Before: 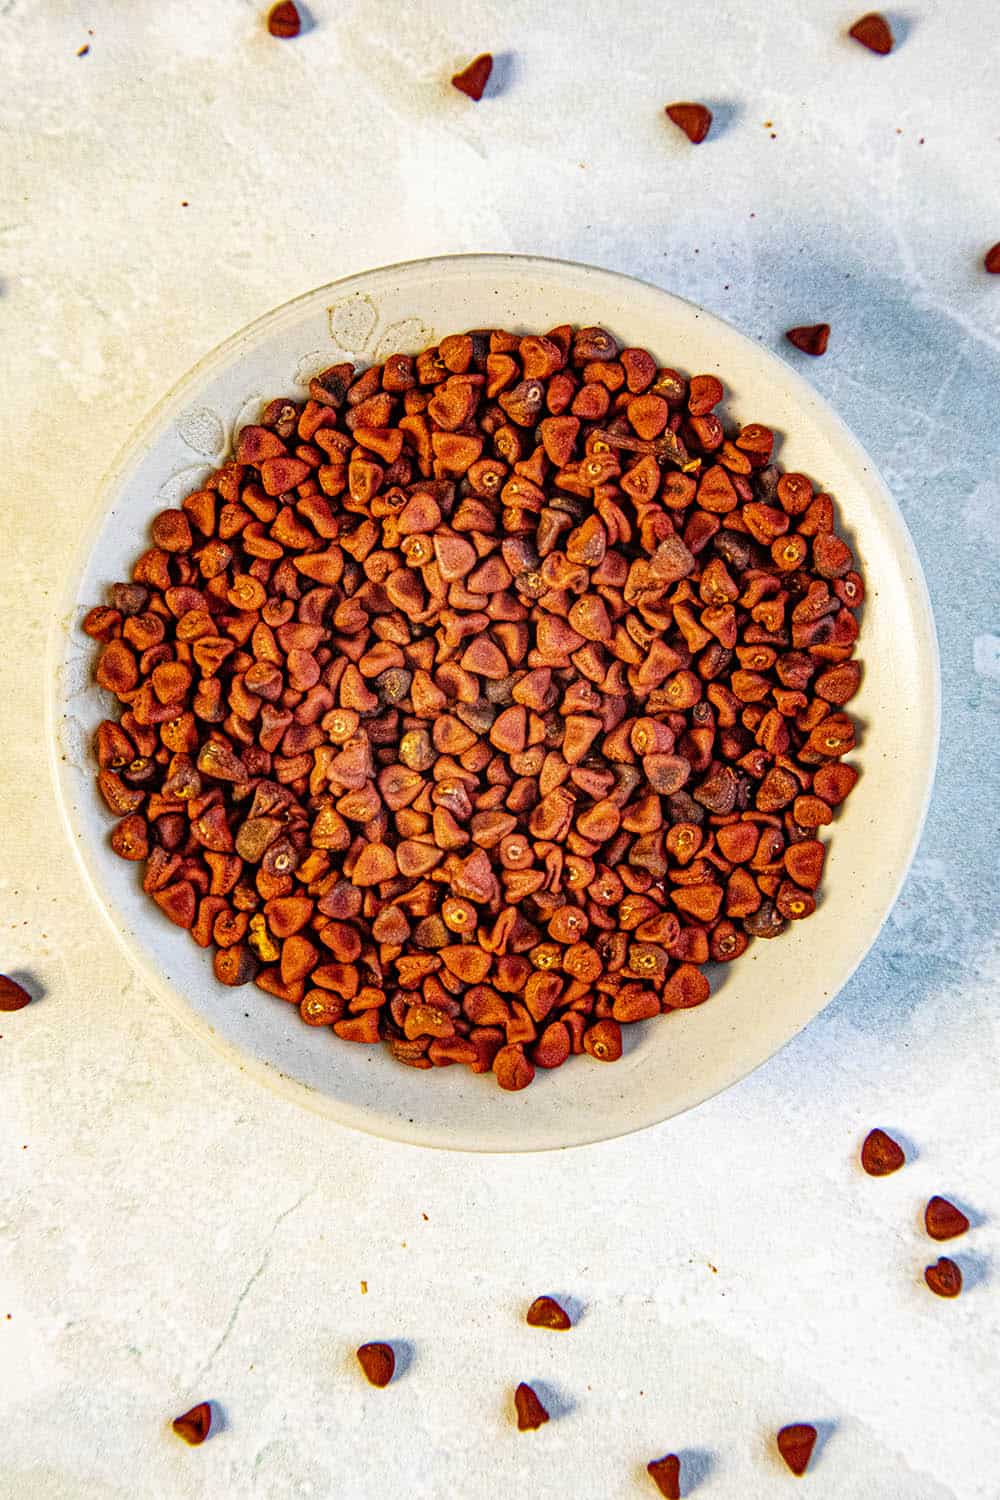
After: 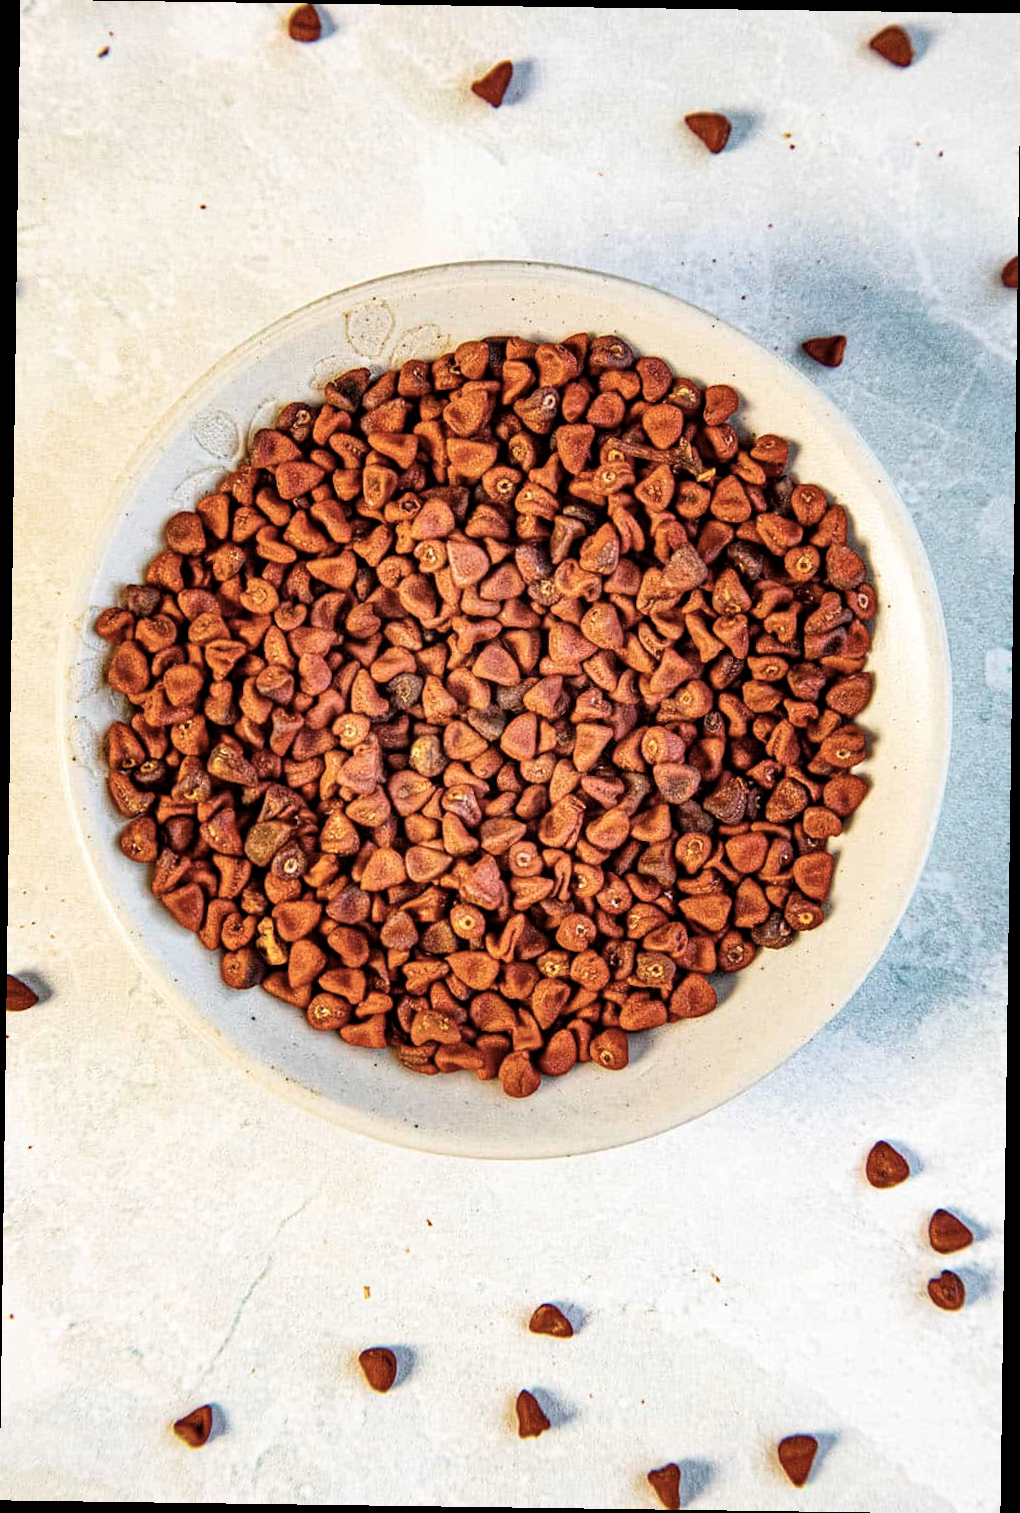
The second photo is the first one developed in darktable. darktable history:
contrast brightness saturation: contrast 0.1, saturation -0.3
rotate and perspective: rotation 0.8°, automatic cropping off
